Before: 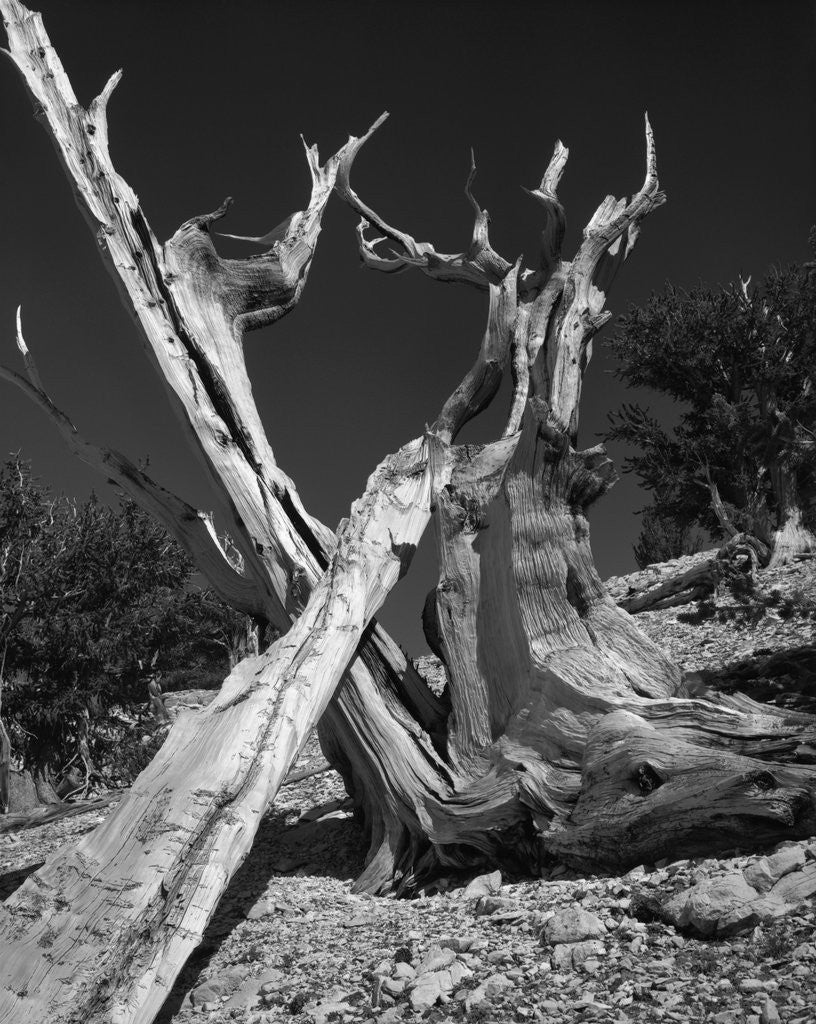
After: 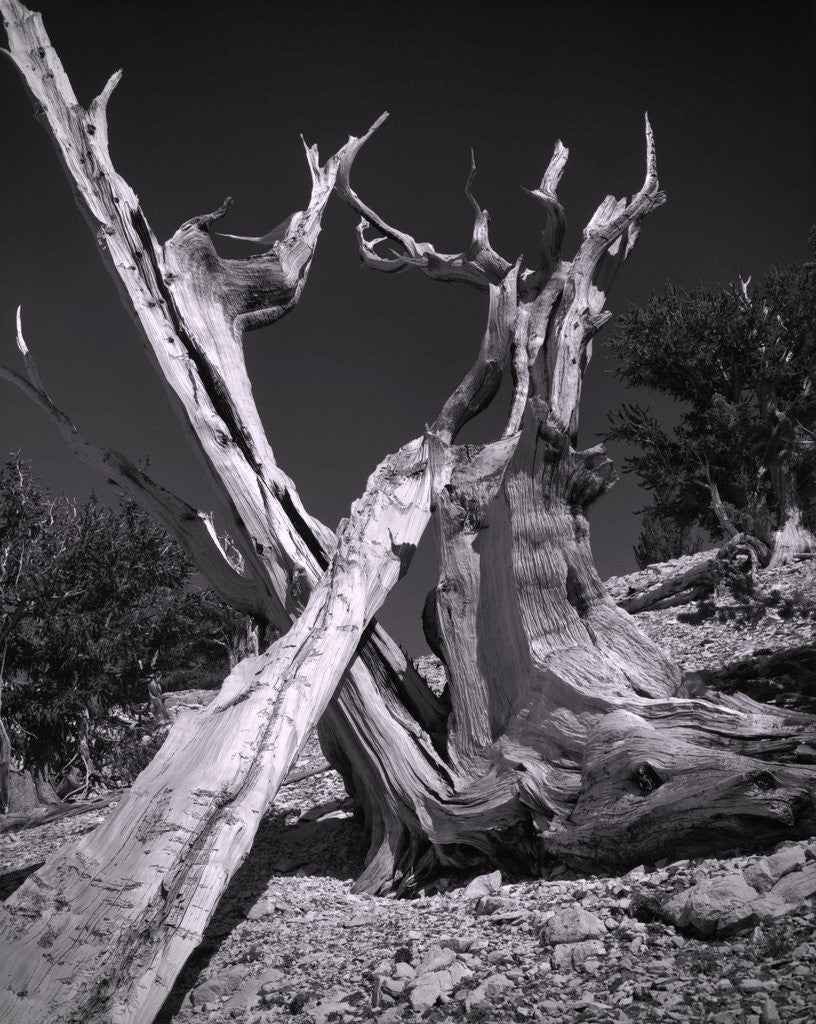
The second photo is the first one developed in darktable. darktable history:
vignetting: width/height ratio 1.094
white balance: red 1.05, blue 1.072
